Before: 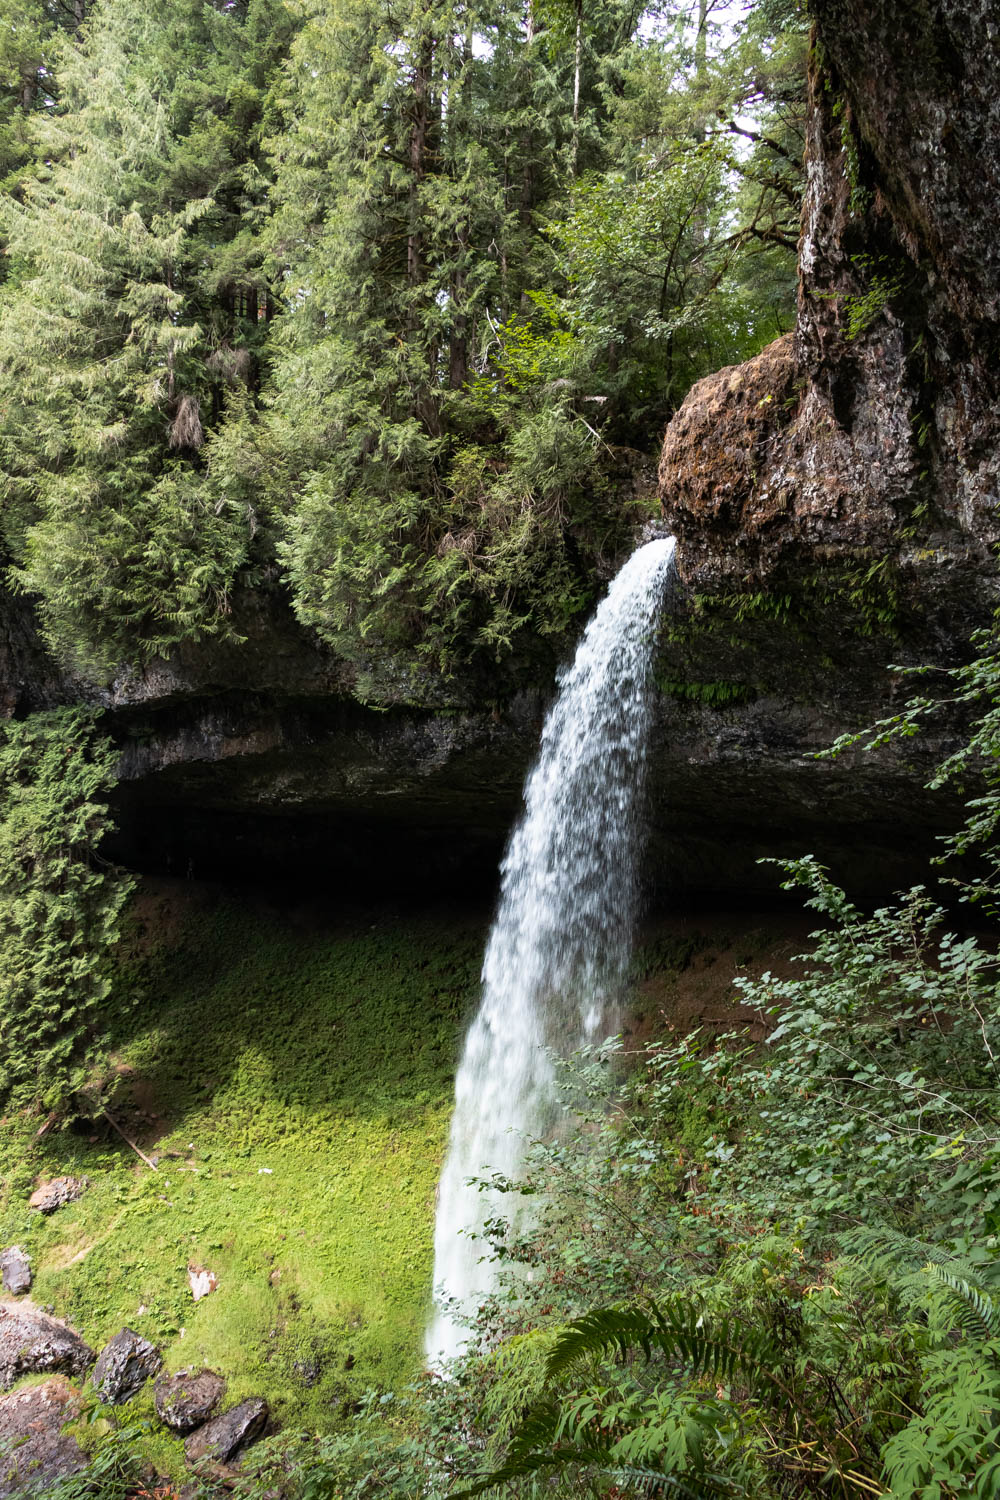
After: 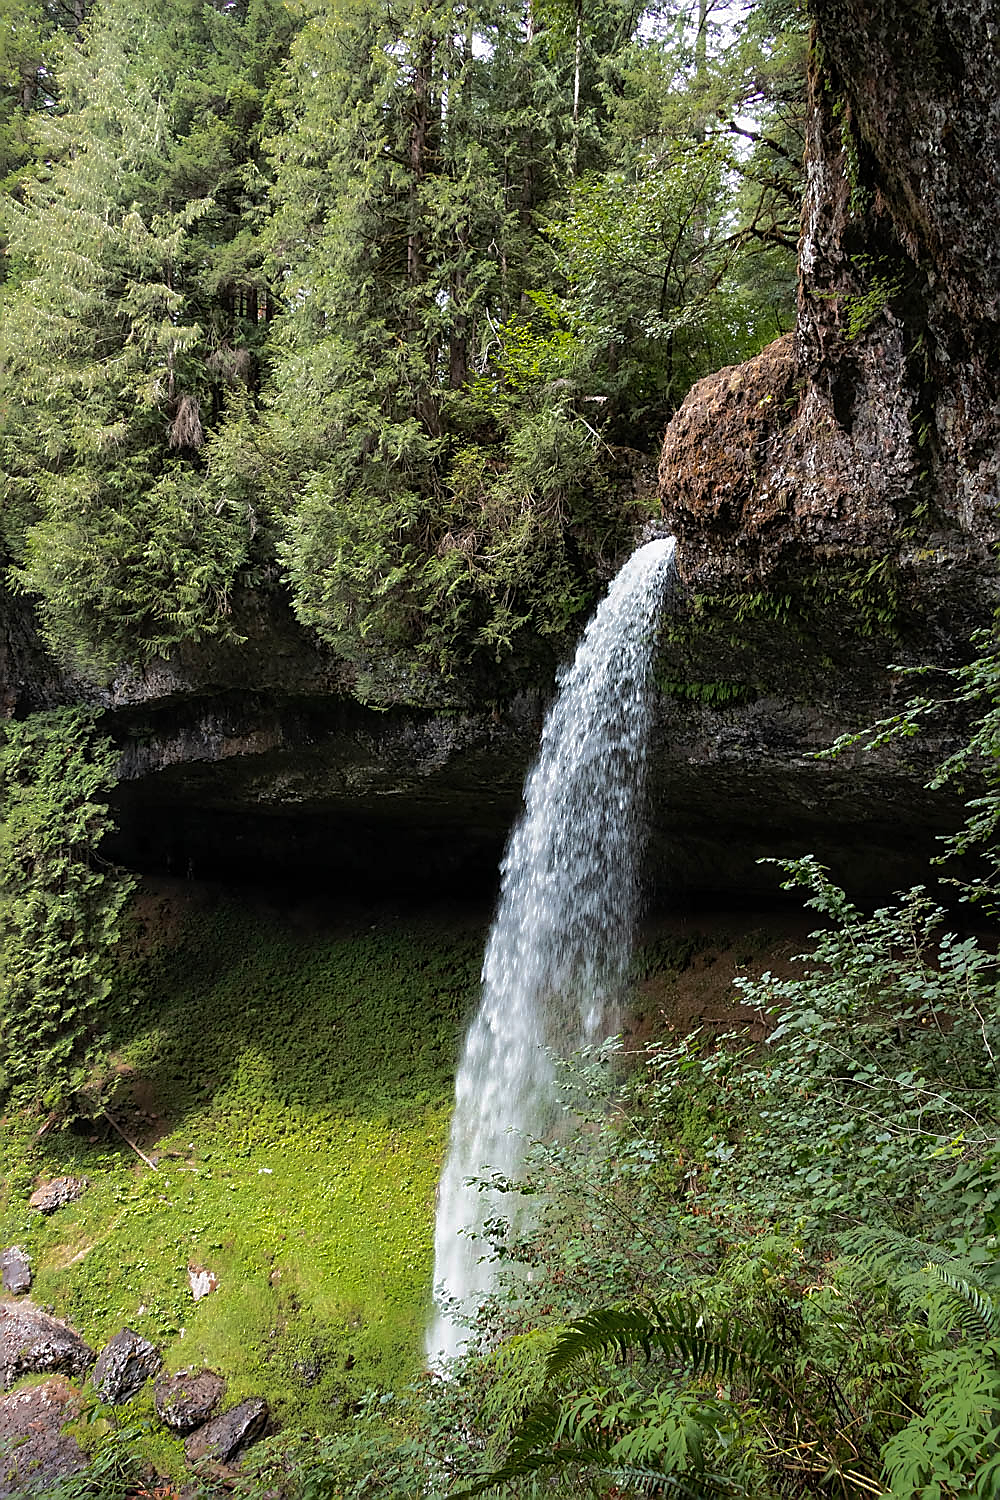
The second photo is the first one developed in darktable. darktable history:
shadows and highlights: shadows 25.58, highlights -70.65, highlights color adjustment 42.89%
sharpen: radius 1.397, amount 1.236, threshold 0.627
